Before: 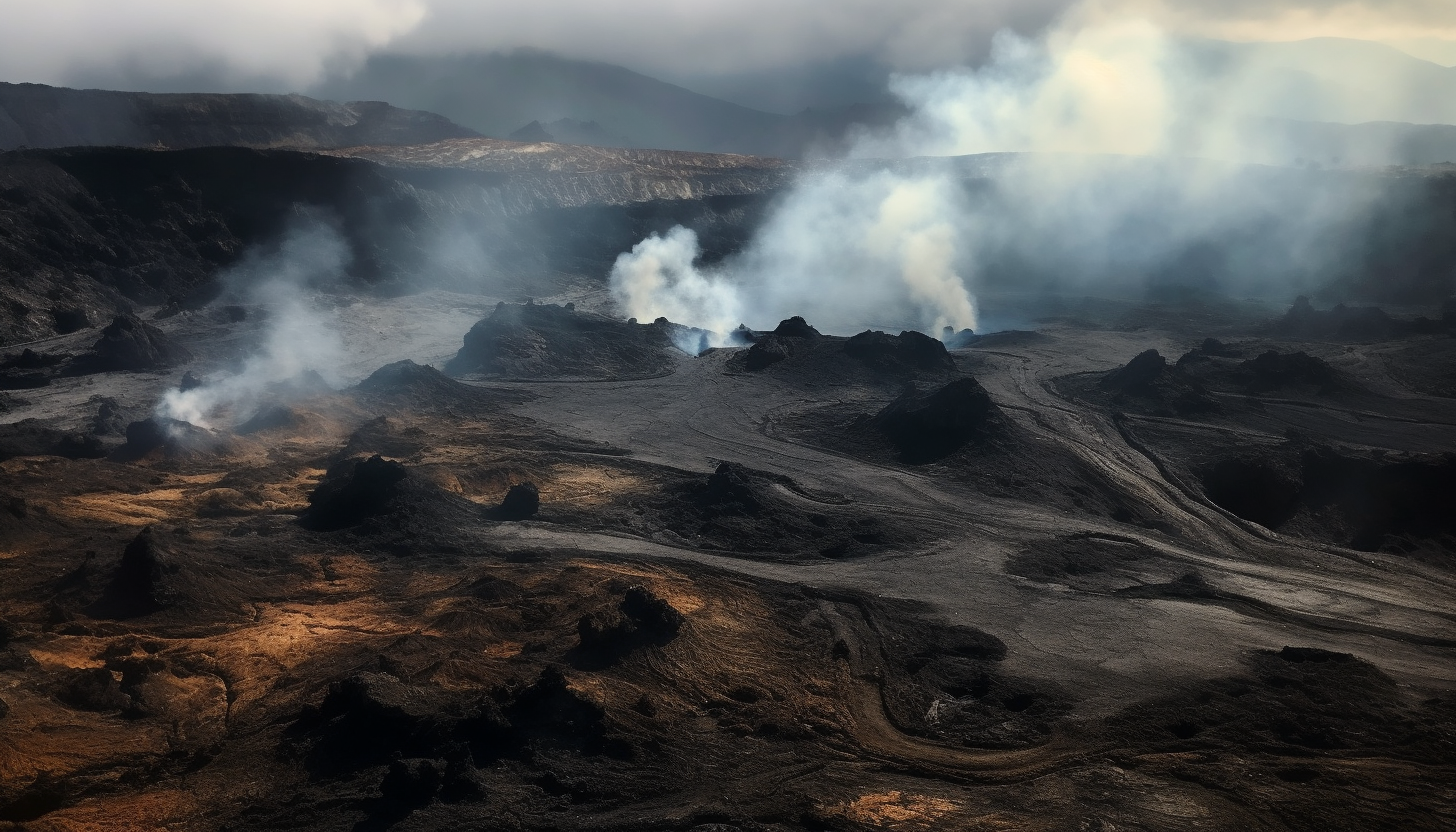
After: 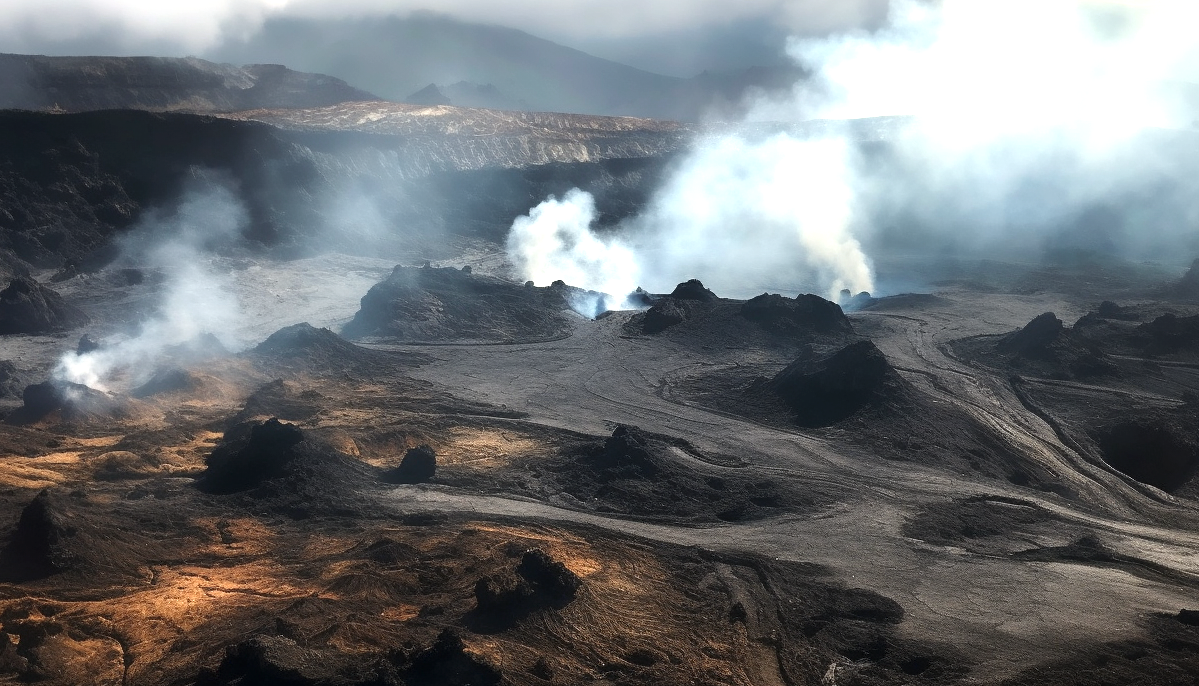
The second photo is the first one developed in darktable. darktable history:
crop and rotate: left 7.093%, top 4.475%, right 10.542%, bottom 13.064%
exposure: exposure 0.95 EV, compensate highlight preservation false
